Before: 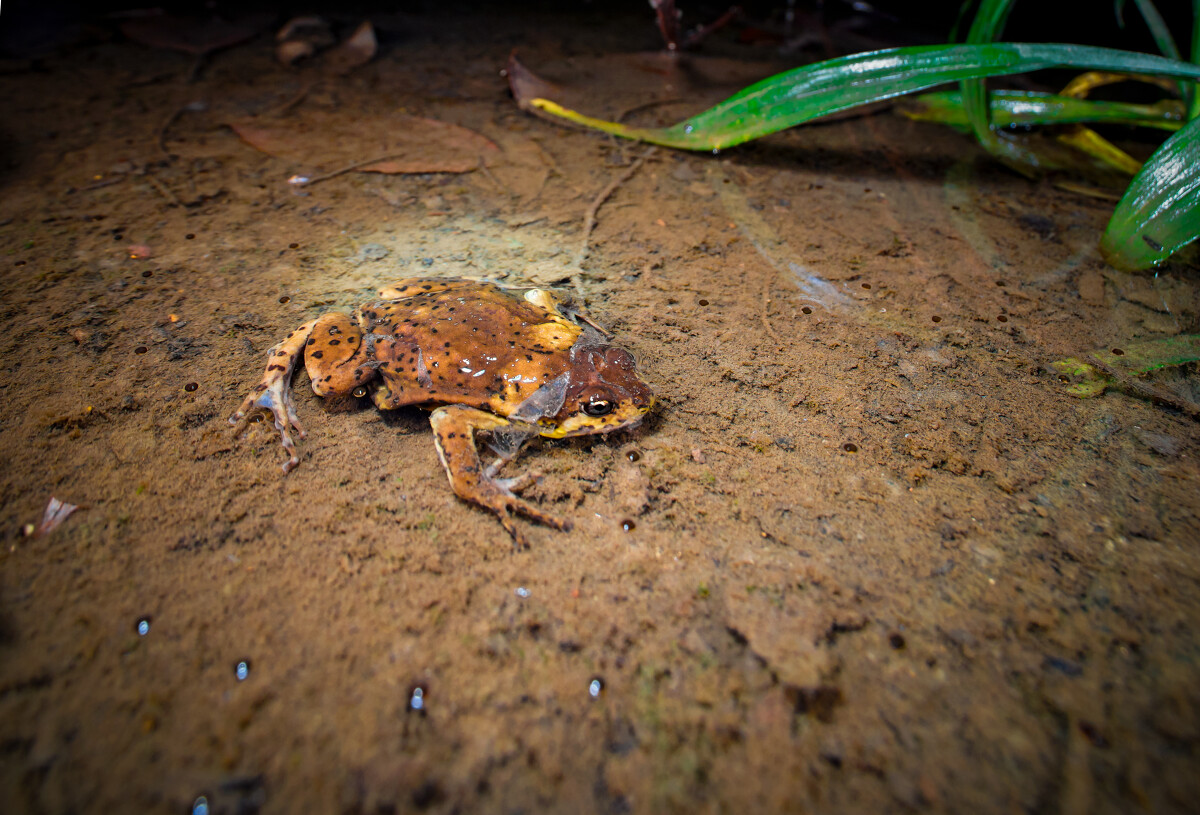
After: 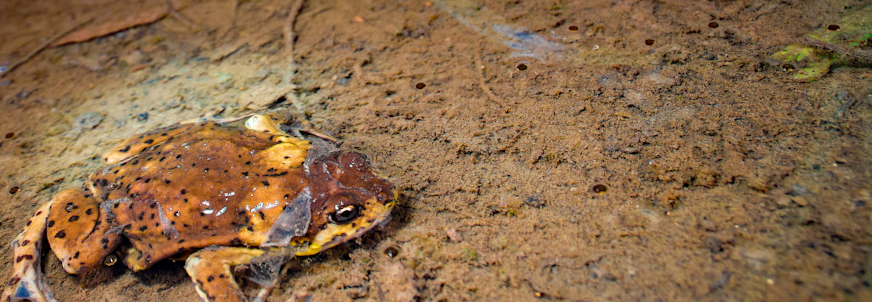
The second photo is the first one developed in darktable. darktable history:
shadows and highlights: soften with gaussian
haze removal: adaptive false
rotate and perspective: rotation -14.8°, crop left 0.1, crop right 0.903, crop top 0.25, crop bottom 0.748
color zones: curves: ch0 [(0, 0.497) (0.143, 0.5) (0.286, 0.5) (0.429, 0.483) (0.571, 0.116) (0.714, -0.006) (0.857, 0.28) (1, 0.497)]
crop: left 18.38%, top 11.092%, right 2.134%, bottom 33.217%
